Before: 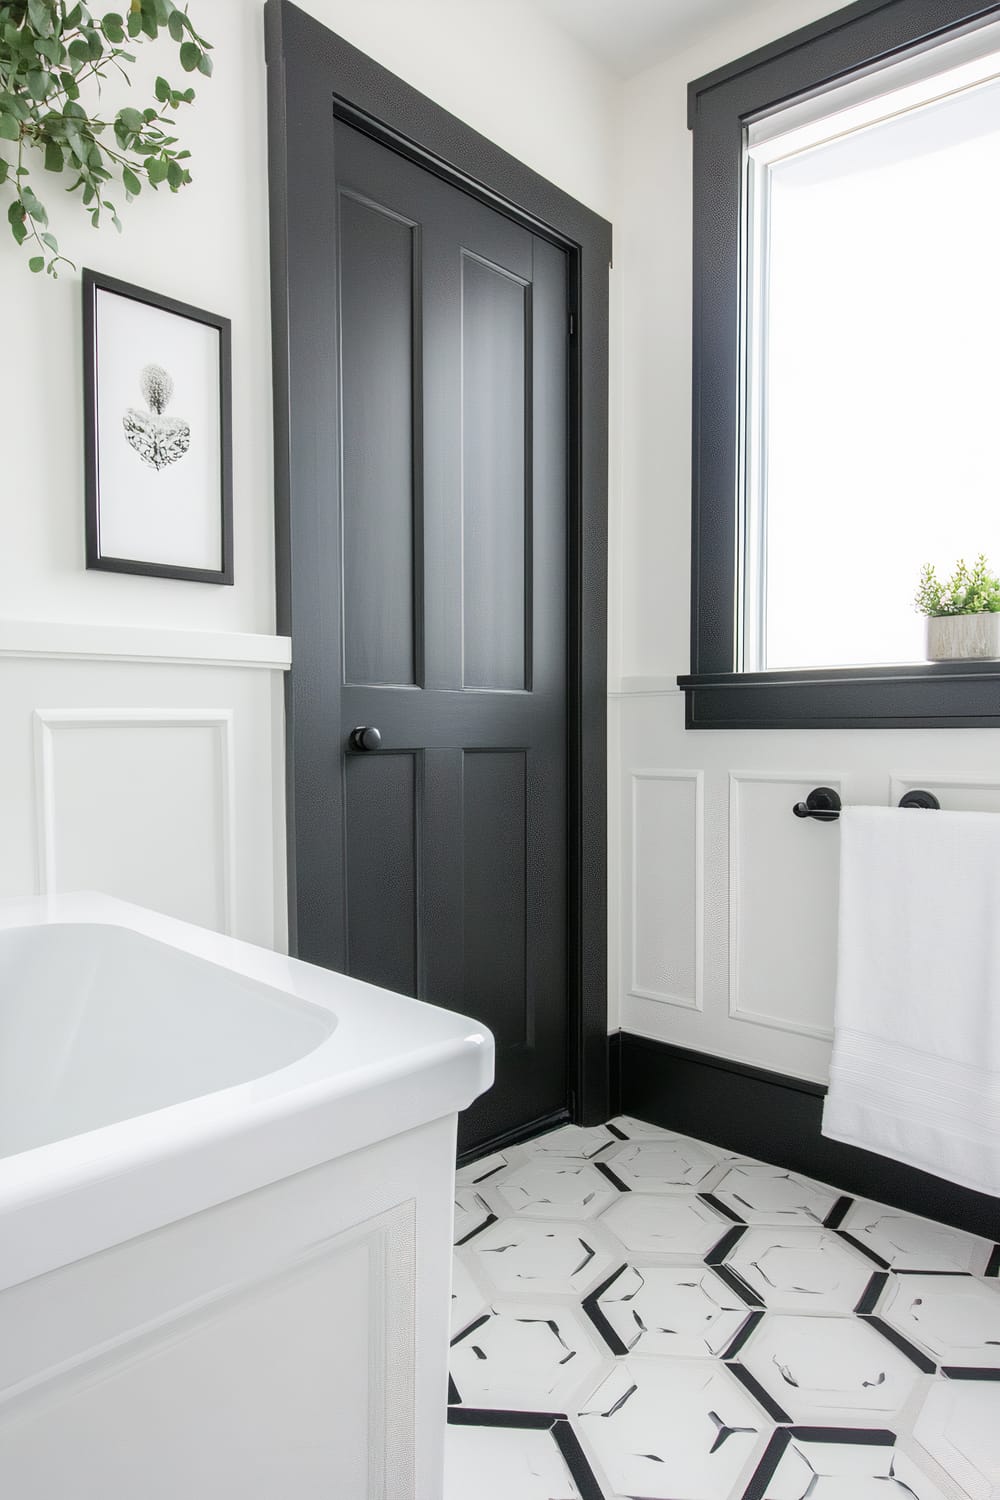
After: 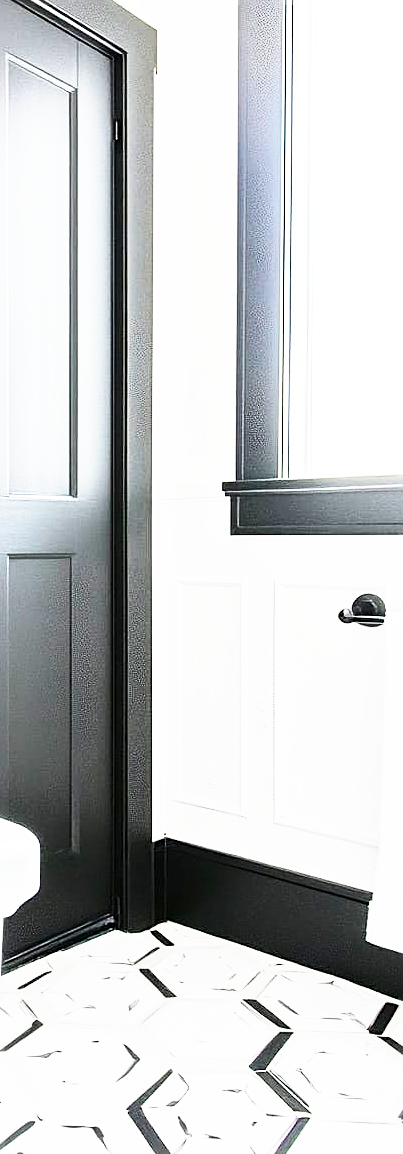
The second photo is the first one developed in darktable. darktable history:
sharpen: on, module defaults
crop: left 45.581%, top 12.968%, right 14.078%, bottom 10.055%
tone equalizer: -7 EV 0.141 EV, -6 EV 0.595 EV, -5 EV 1.13 EV, -4 EV 1.36 EV, -3 EV 1.14 EV, -2 EV 0.6 EV, -1 EV 0.164 EV, smoothing diameter 2.04%, edges refinement/feathering 22.69, mask exposure compensation -1.57 EV, filter diffusion 5
base curve: curves: ch0 [(0, 0) (0.495, 0.917) (1, 1)], preserve colors none
